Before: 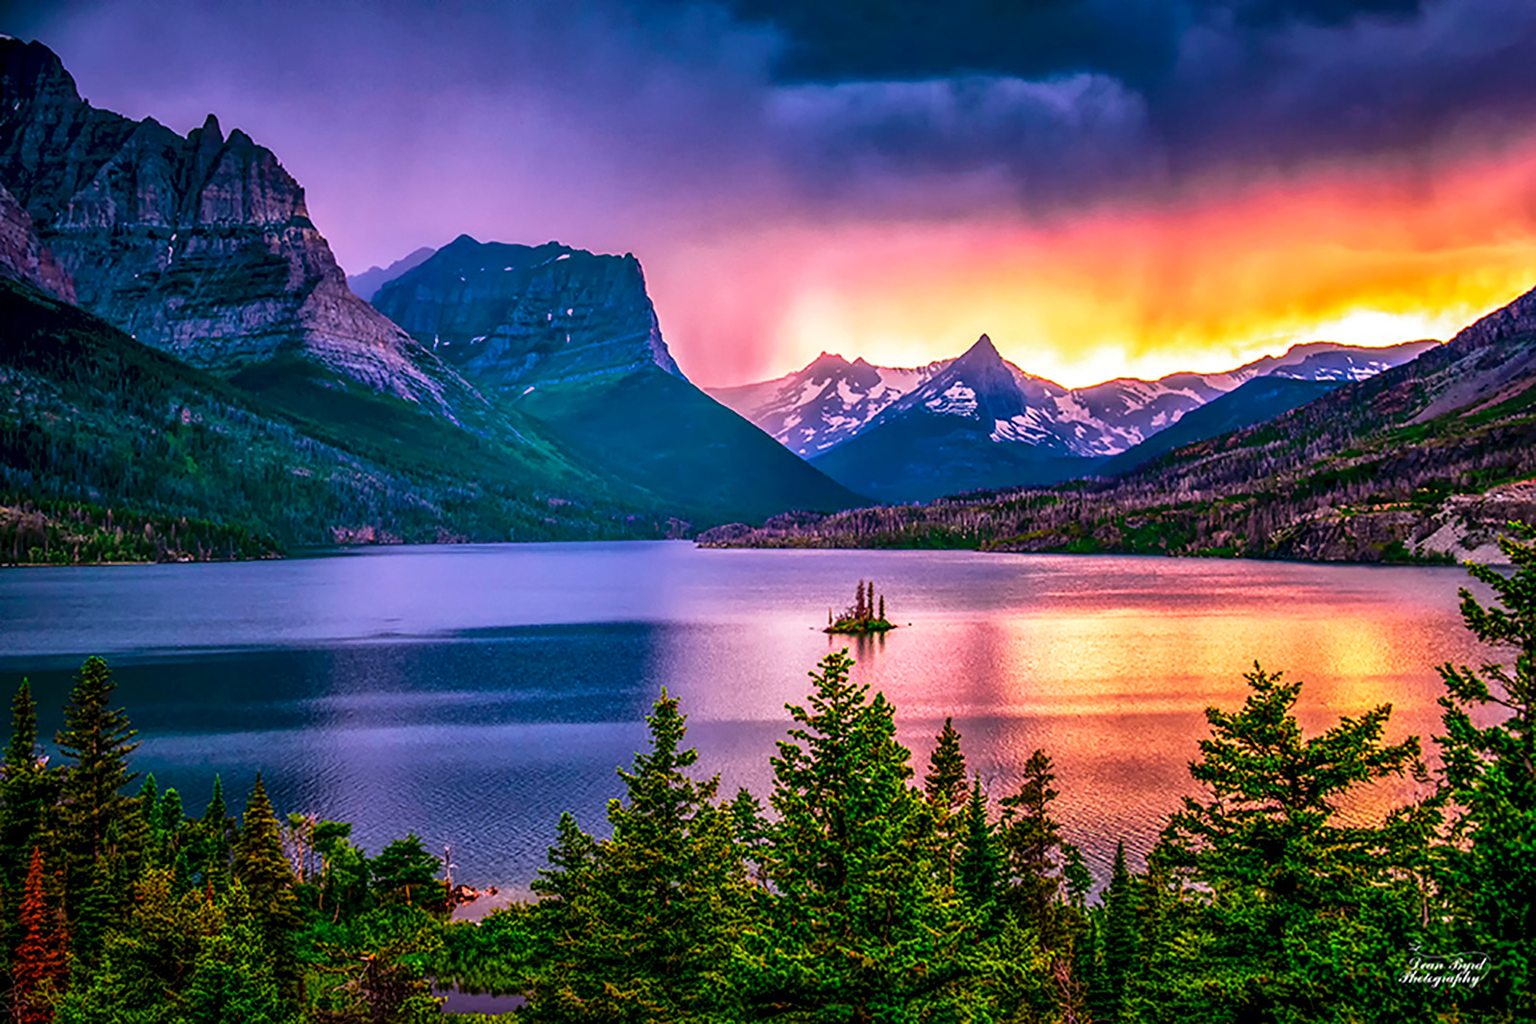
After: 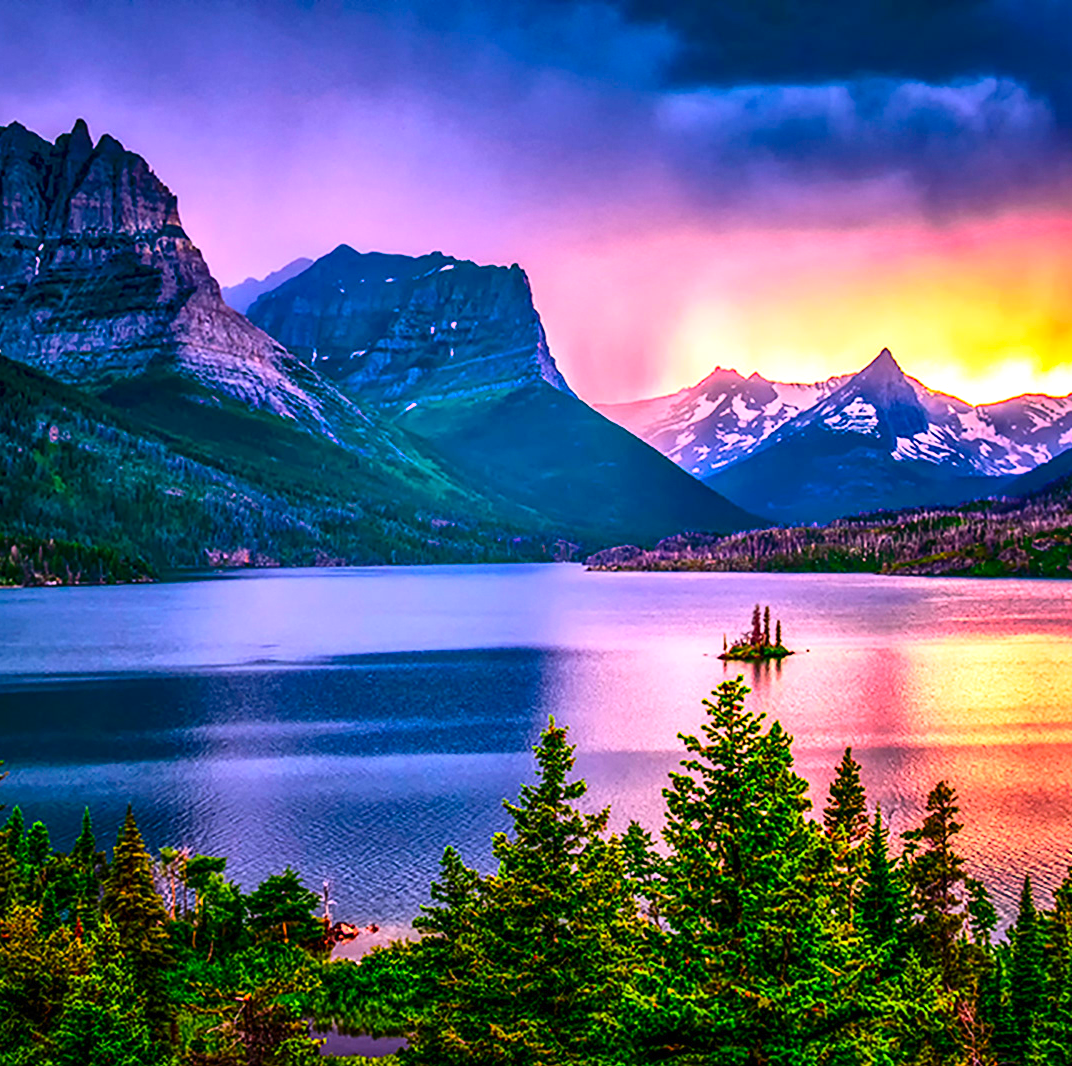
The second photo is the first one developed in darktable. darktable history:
crop and rotate: left 8.804%, right 24.145%
exposure: exposure 0.225 EV, compensate exposure bias true, compensate highlight preservation false
contrast brightness saturation: contrast 0.23, brightness 0.105, saturation 0.285
